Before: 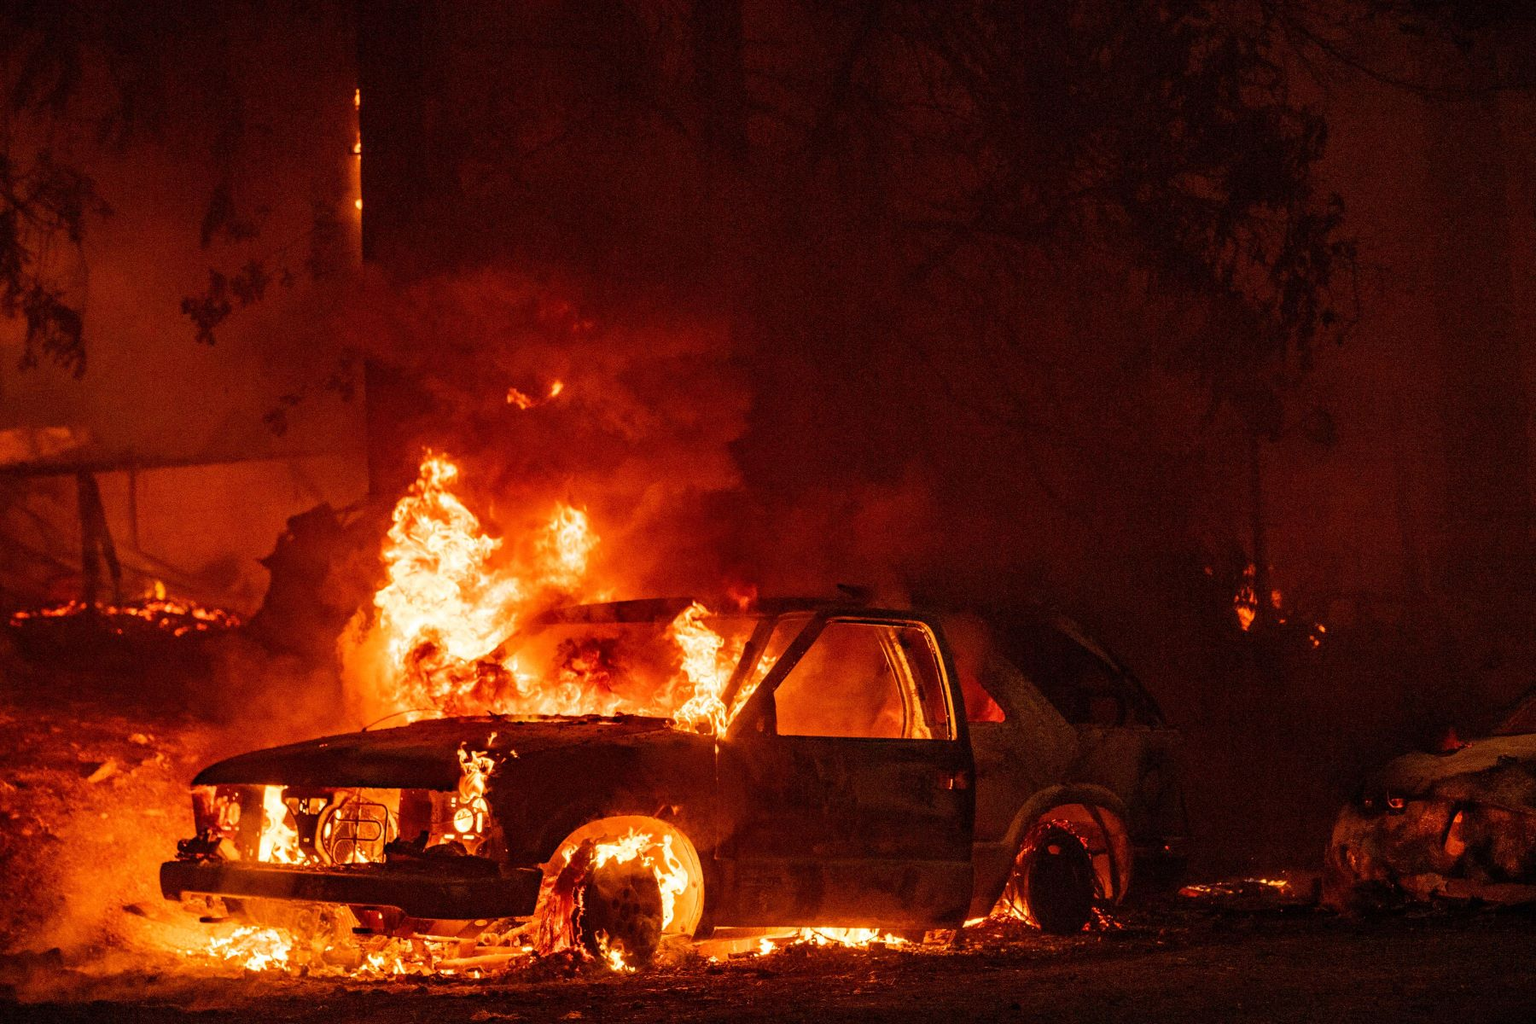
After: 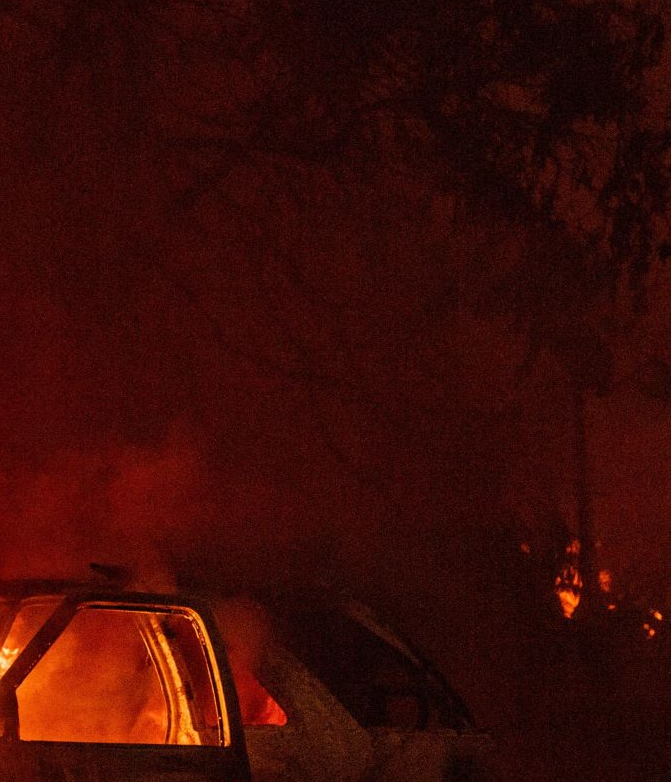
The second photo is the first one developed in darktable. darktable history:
crop and rotate: left 49.552%, top 10.14%, right 13.151%, bottom 24.671%
exposure: exposure -0.012 EV, compensate highlight preservation false
